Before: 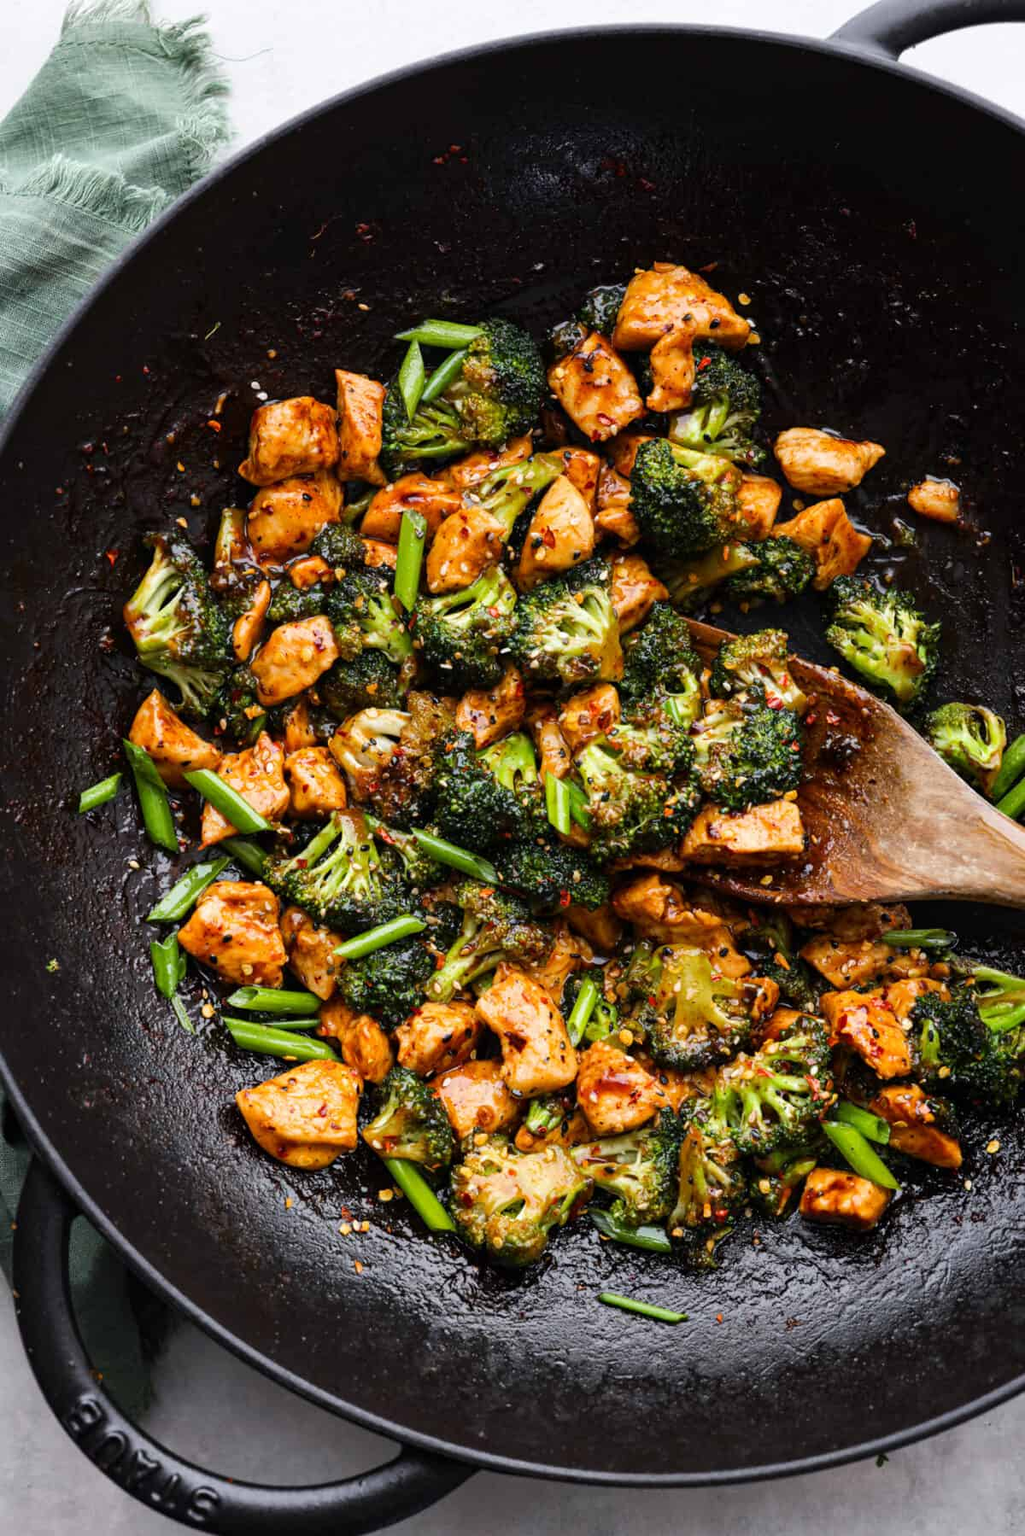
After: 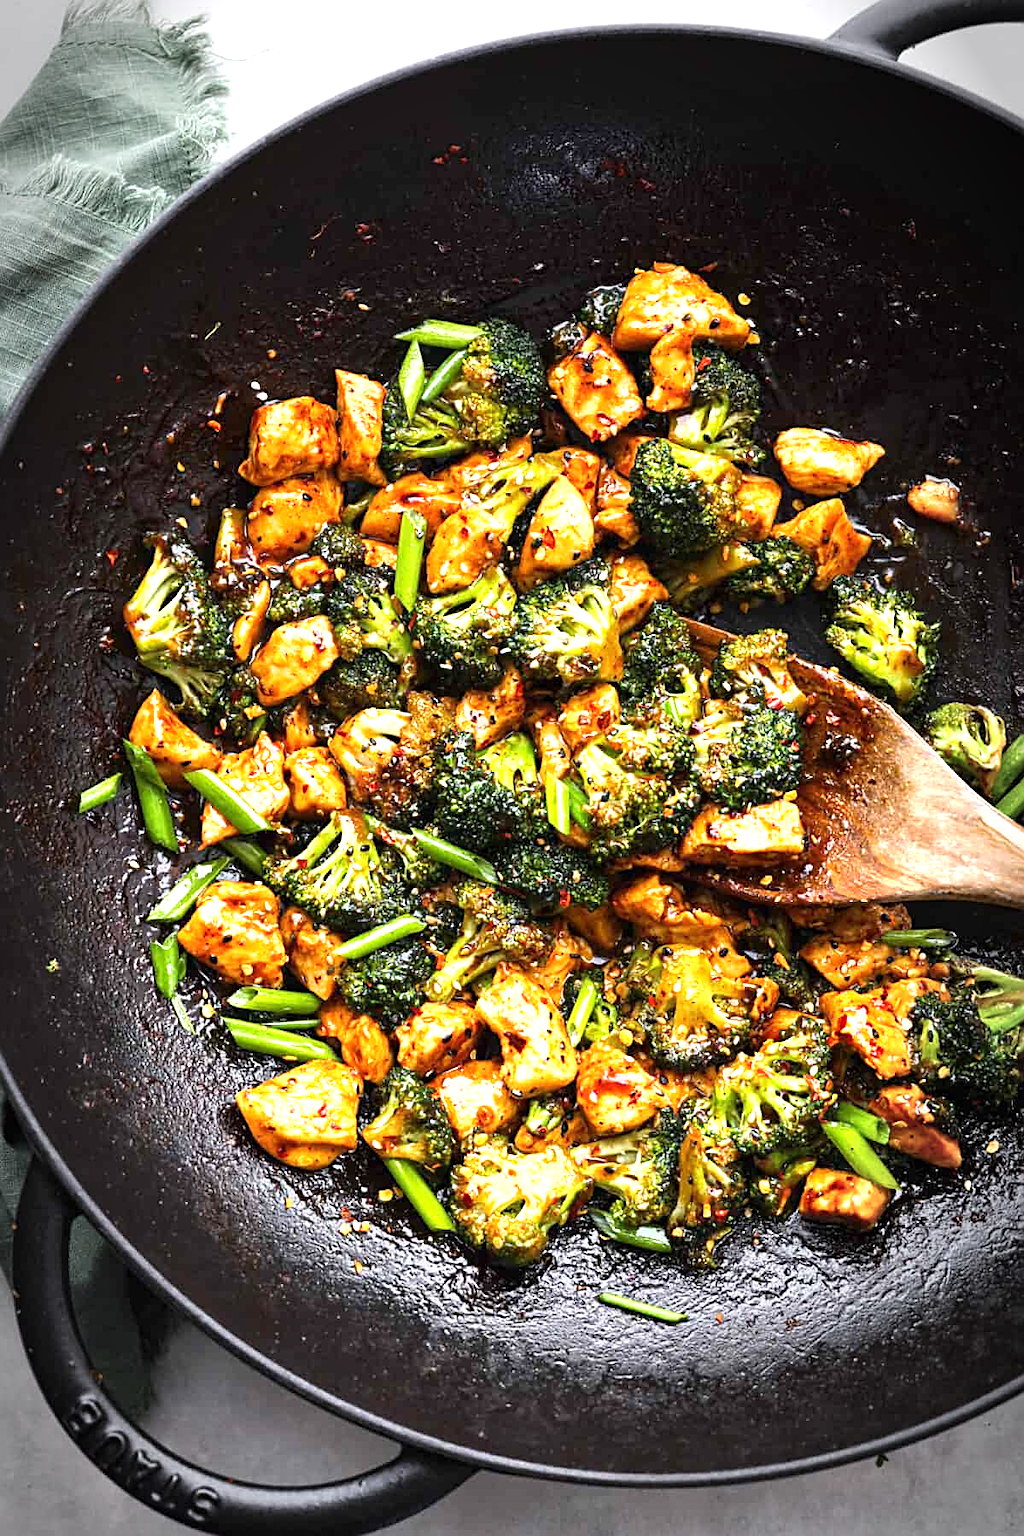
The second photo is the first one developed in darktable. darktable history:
vignetting: brightness -0.721, saturation -0.481, automatic ratio true
sharpen: on, module defaults
exposure: black level correction 0, exposure 1.096 EV, compensate exposure bias true, compensate highlight preservation false
